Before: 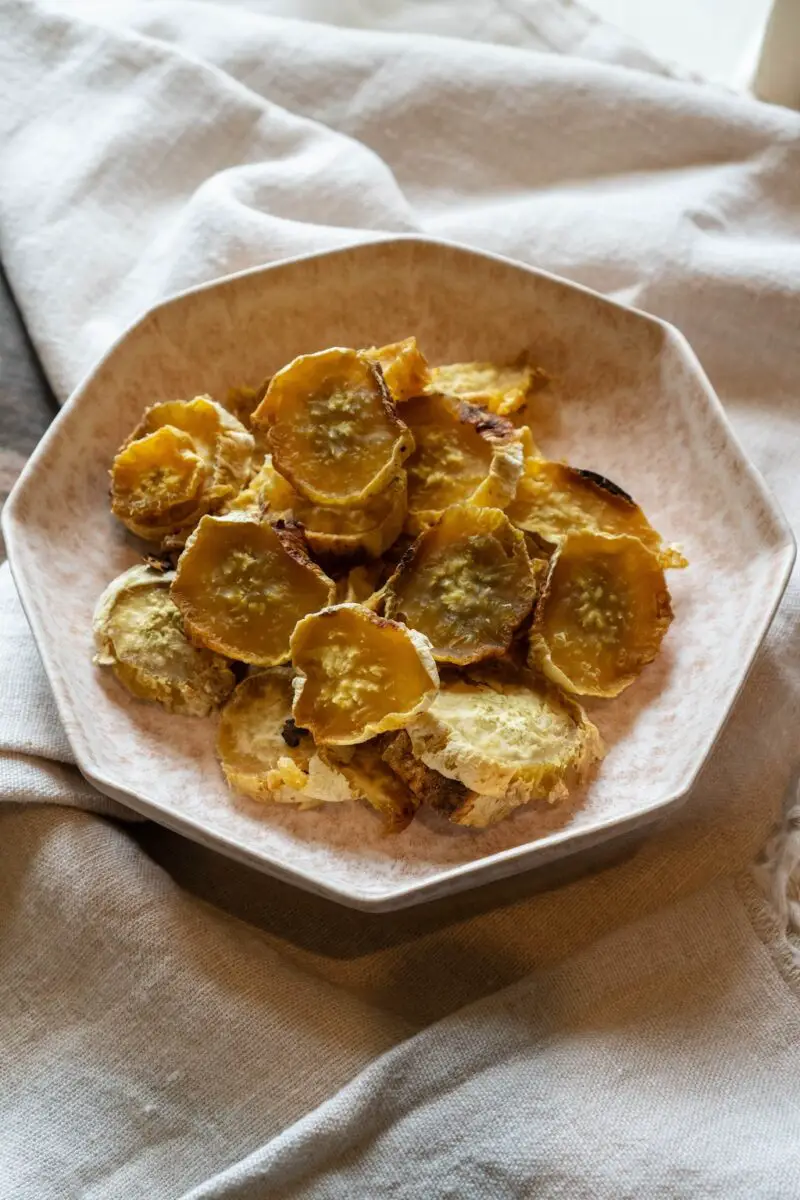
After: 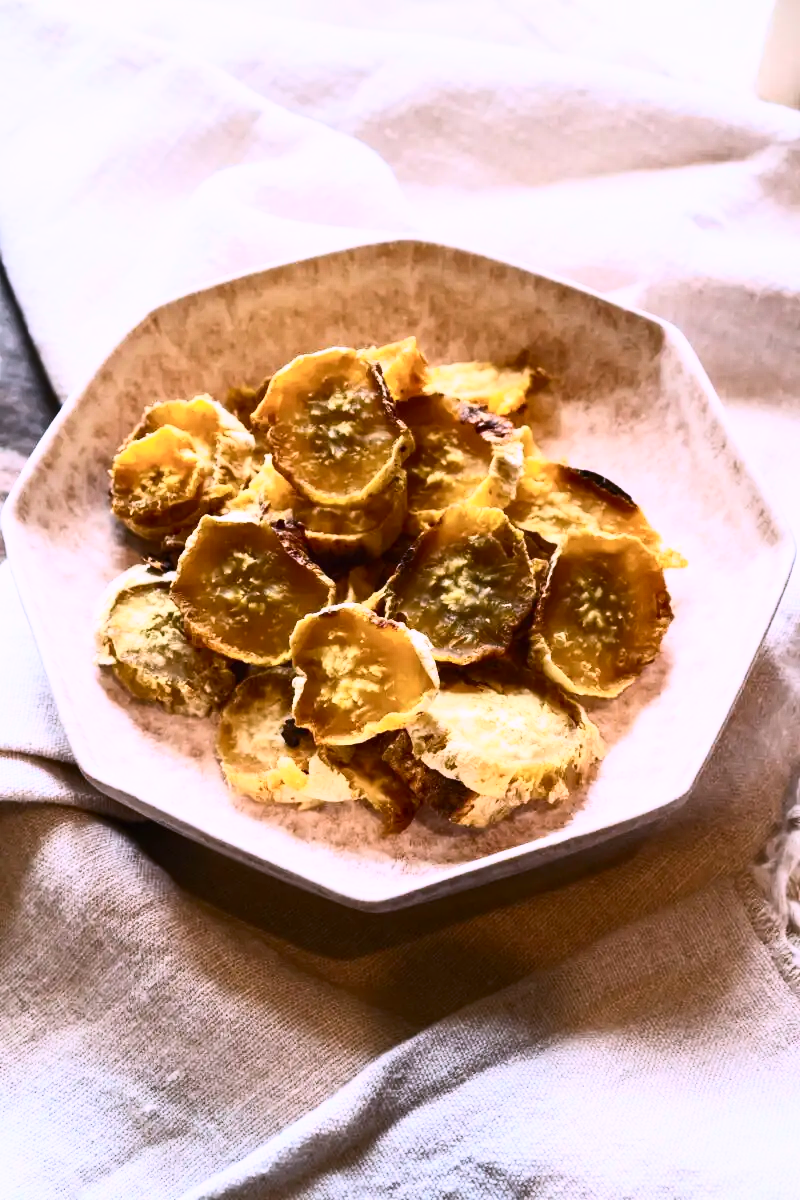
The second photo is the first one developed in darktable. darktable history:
white balance: red 1.042, blue 1.17
contrast brightness saturation: contrast 0.62, brightness 0.34, saturation 0.14
